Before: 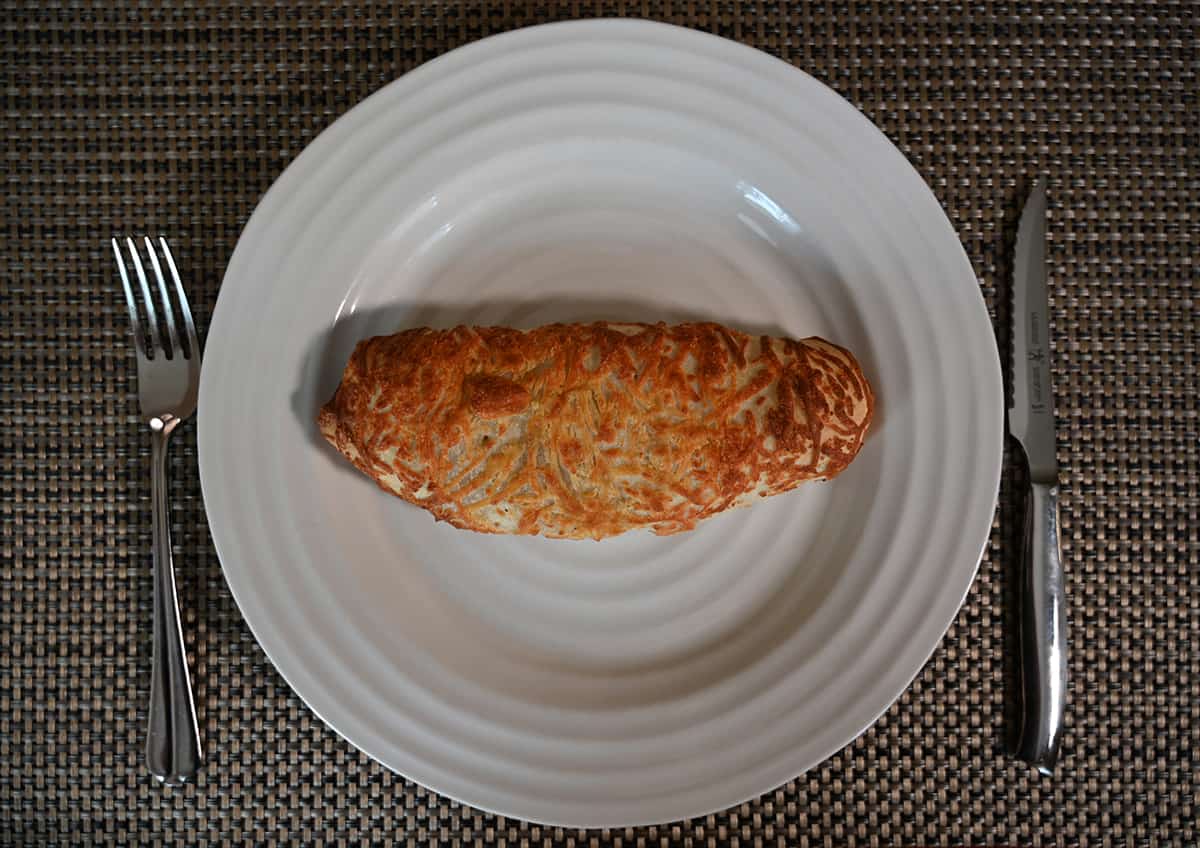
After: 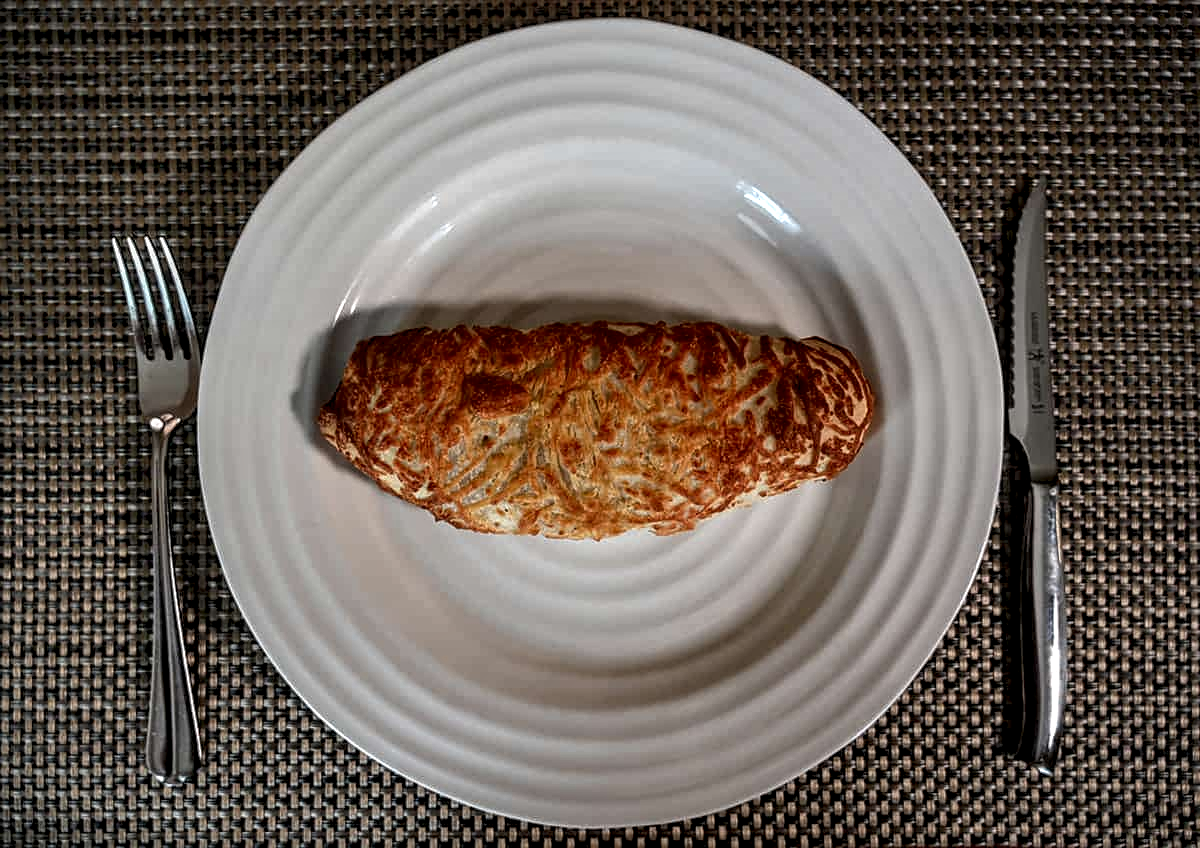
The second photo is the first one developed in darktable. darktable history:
local contrast: highlights 1%, shadows 1%, detail 182%
sharpen: amount 0.216
